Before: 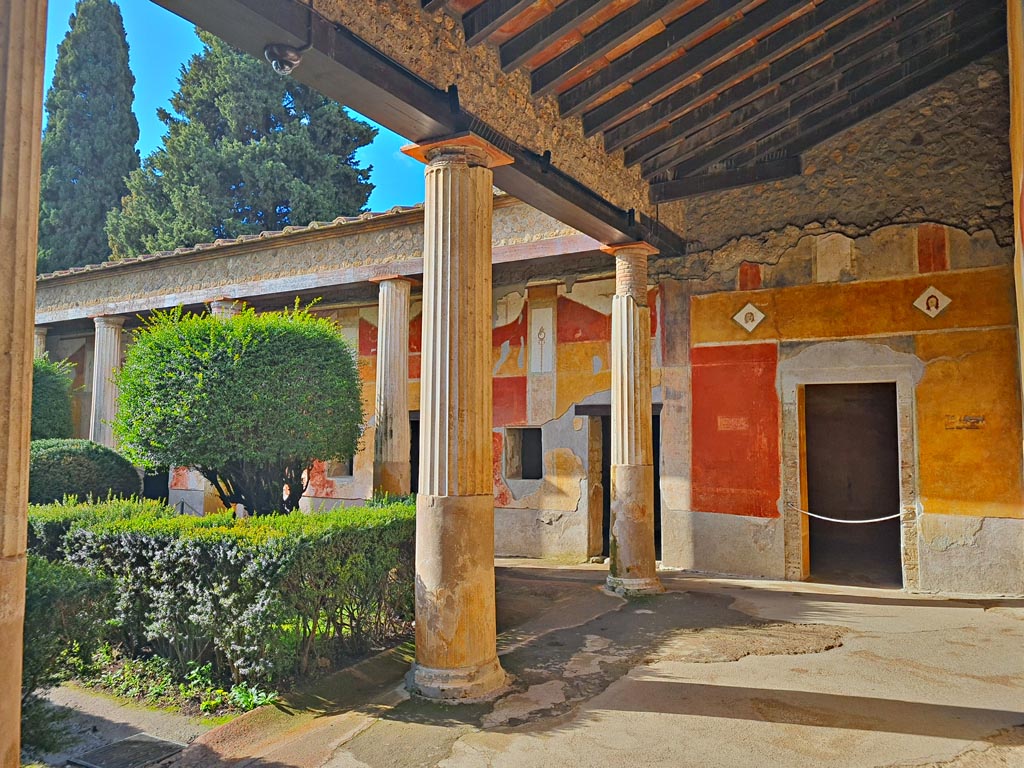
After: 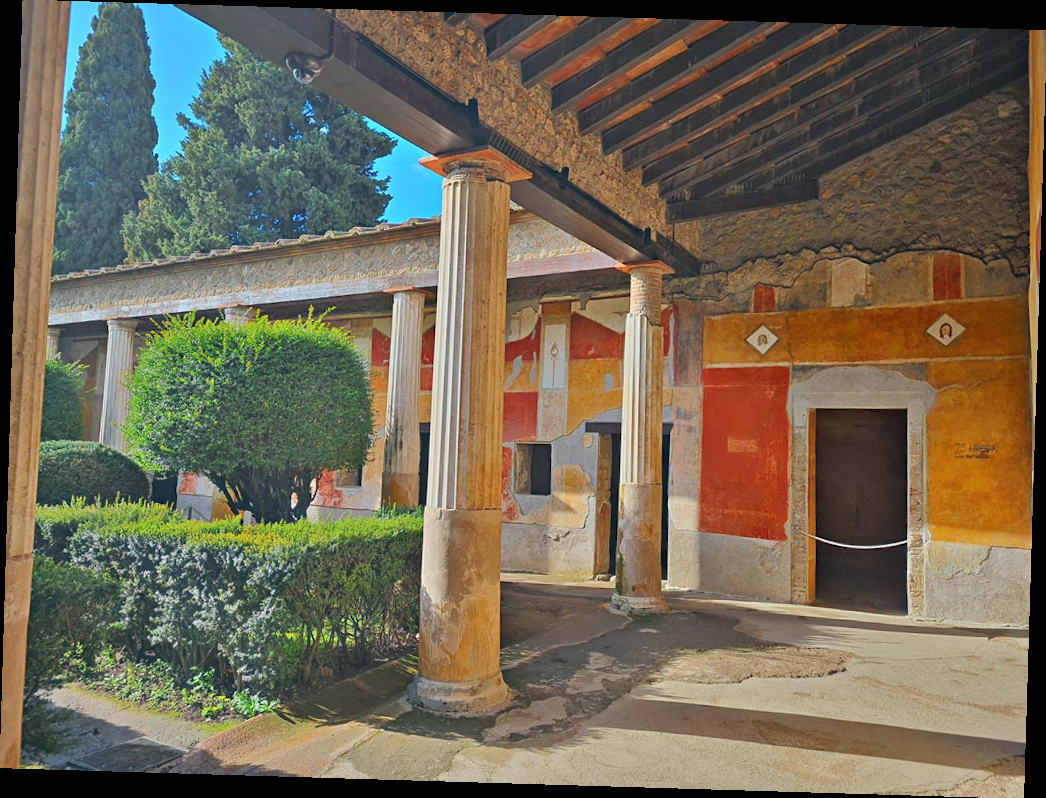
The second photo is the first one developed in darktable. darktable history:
haze removal: strength -0.1, adaptive false
rotate and perspective: rotation 1.72°, automatic cropping off
